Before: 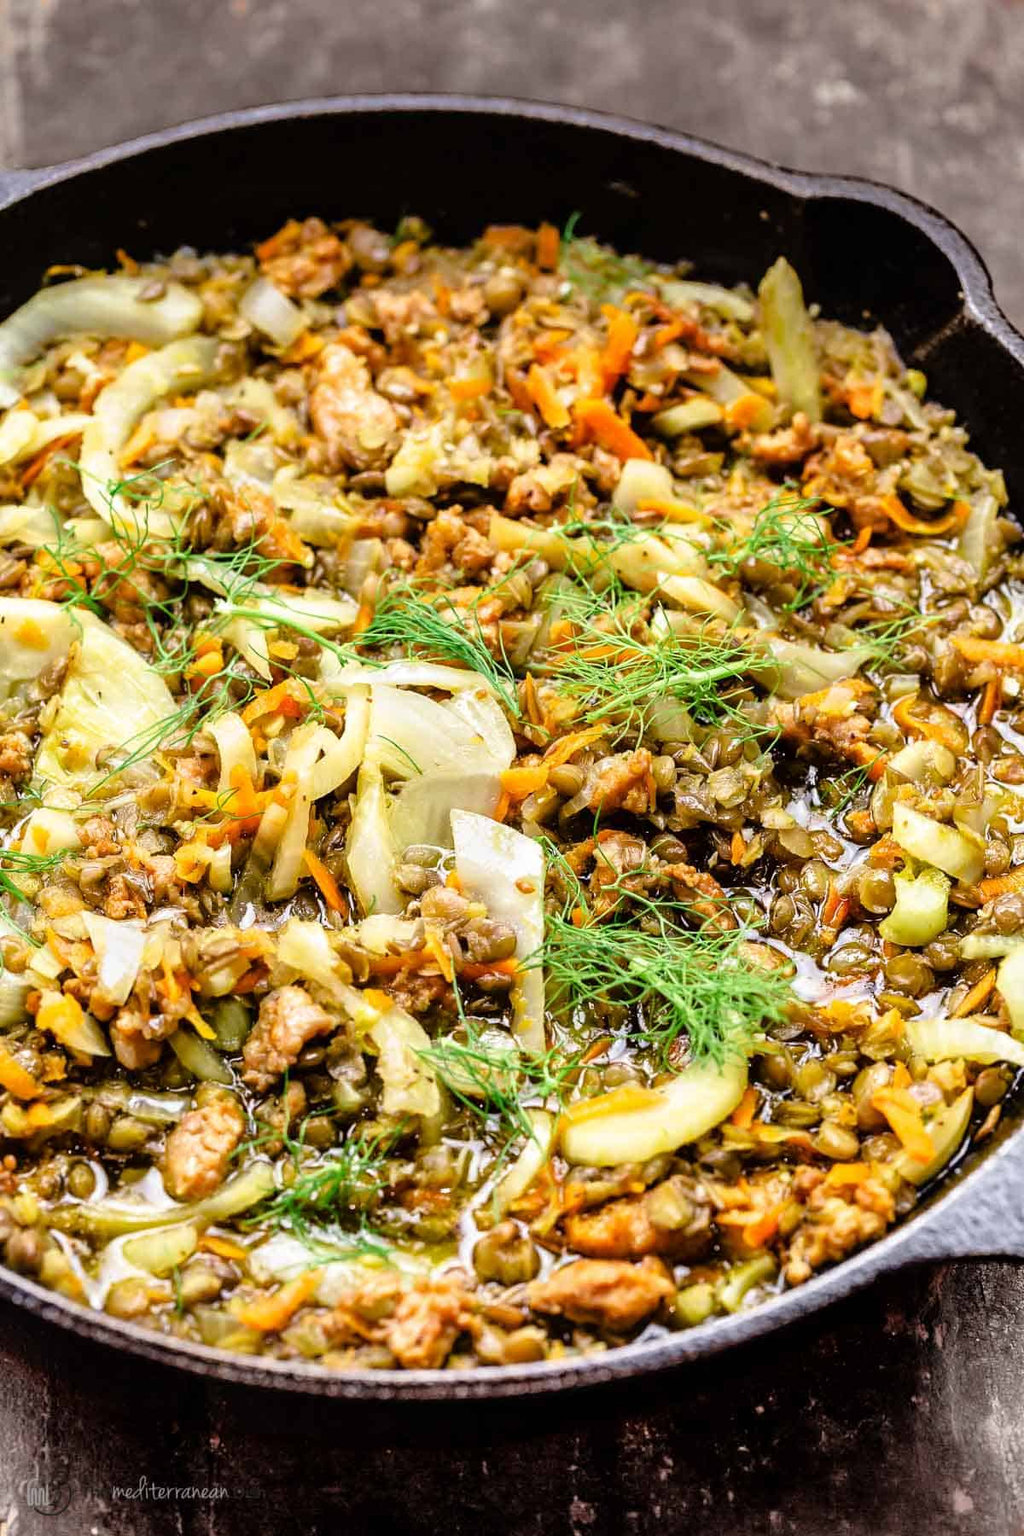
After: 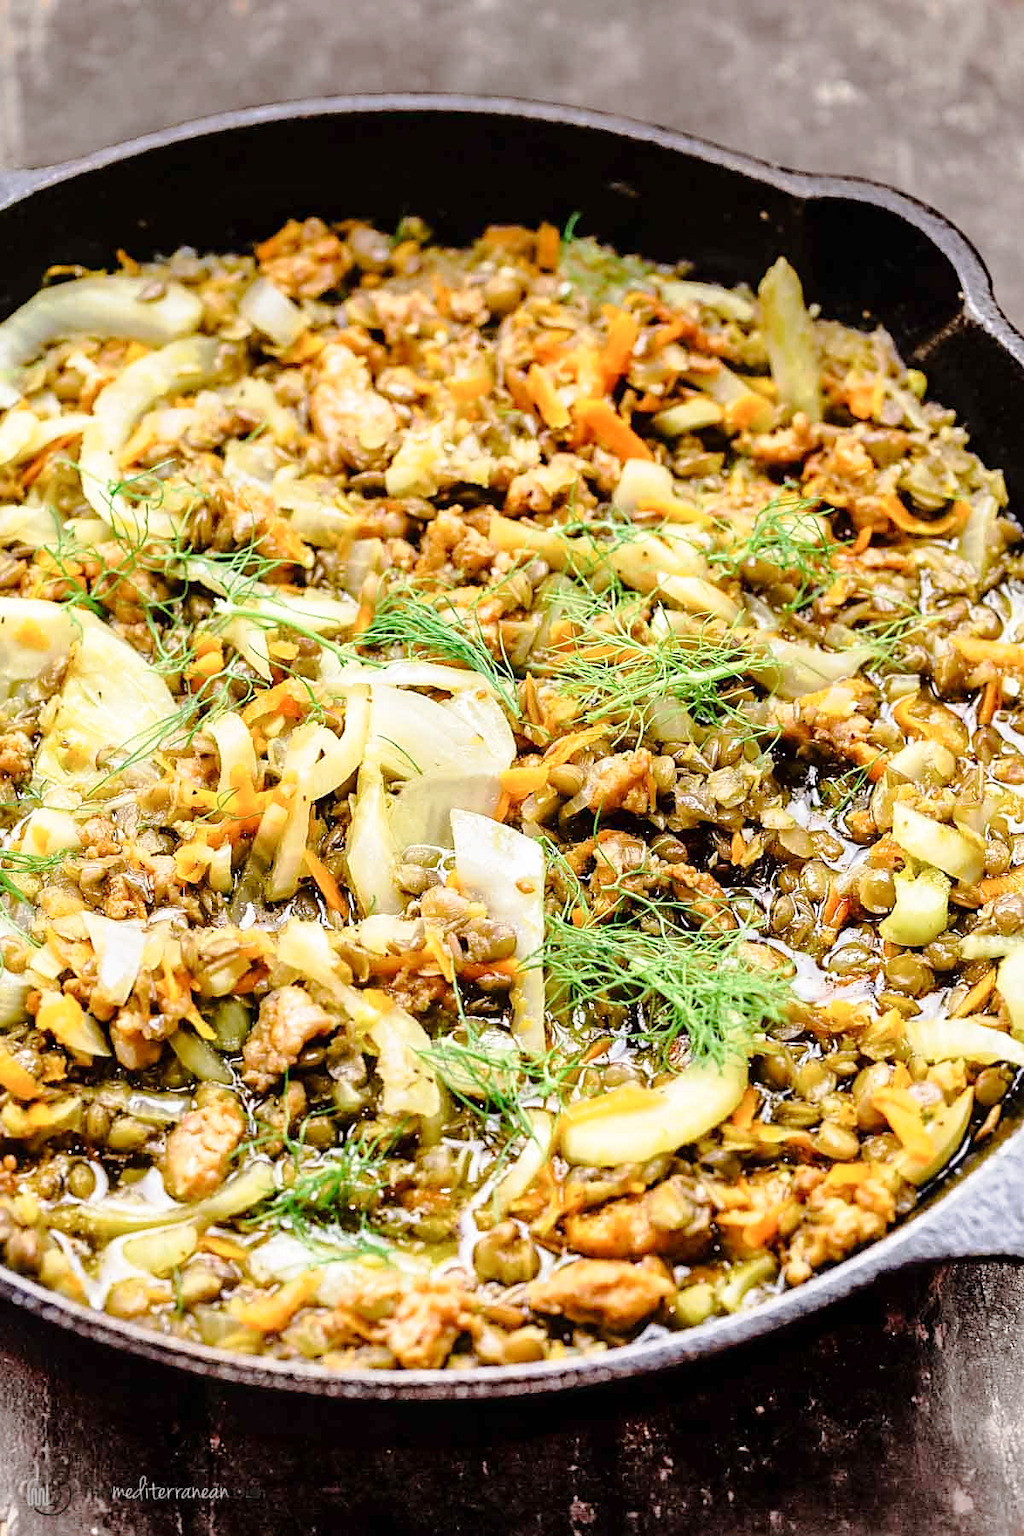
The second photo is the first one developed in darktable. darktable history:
sharpen: radius 1.864, amount 0.398, threshold 1.271
tone curve: curves: ch0 [(0, 0) (0.003, 0.004) (0.011, 0.015) (0.025, 0.033) (0.044, 0.058) (0.069, 0.091) (0.1, 0.131) (0.136, 0.178) (0.177, 0.232) (0.224, 0.294) (0.277, 0.362) (0.335, 0.434) (0.399, 0.512) (0.468, 0.582) (0.543, 0.646) (0.623, 0.713) (0.709, 0.783) (0.801, 0.876) (0.898, 0.938) (1, 1)], preserve colors none
